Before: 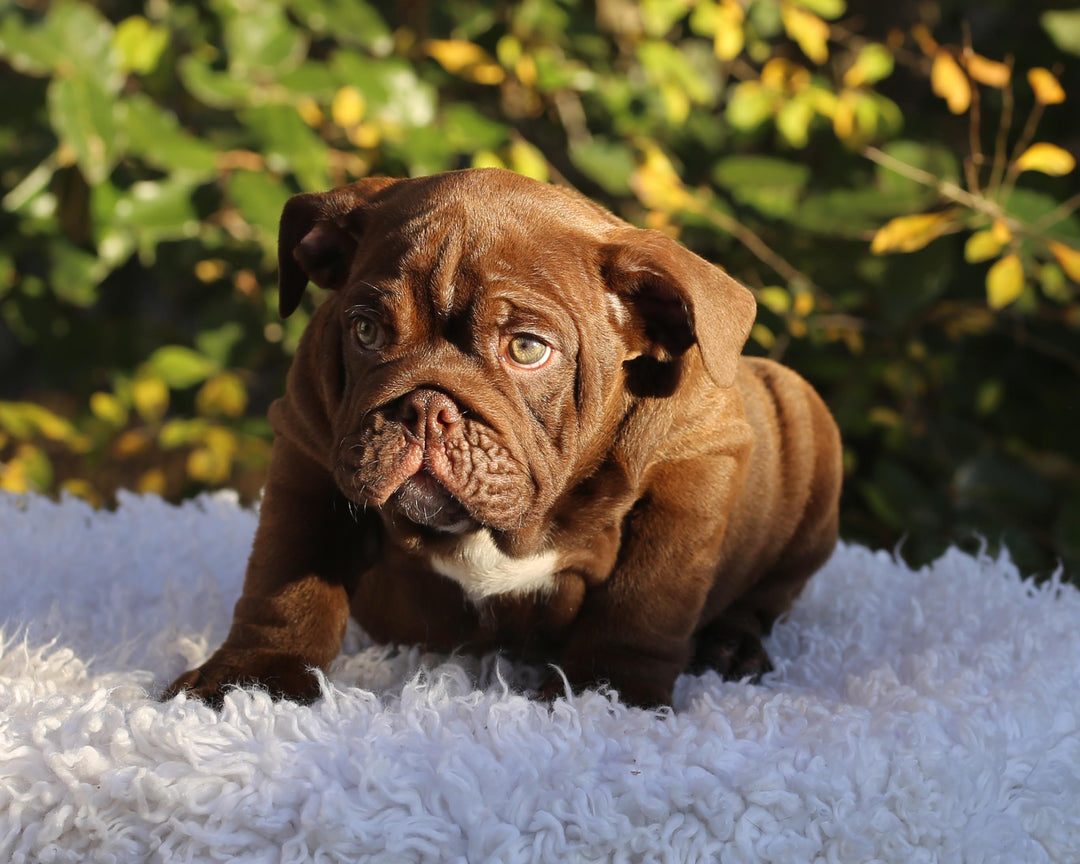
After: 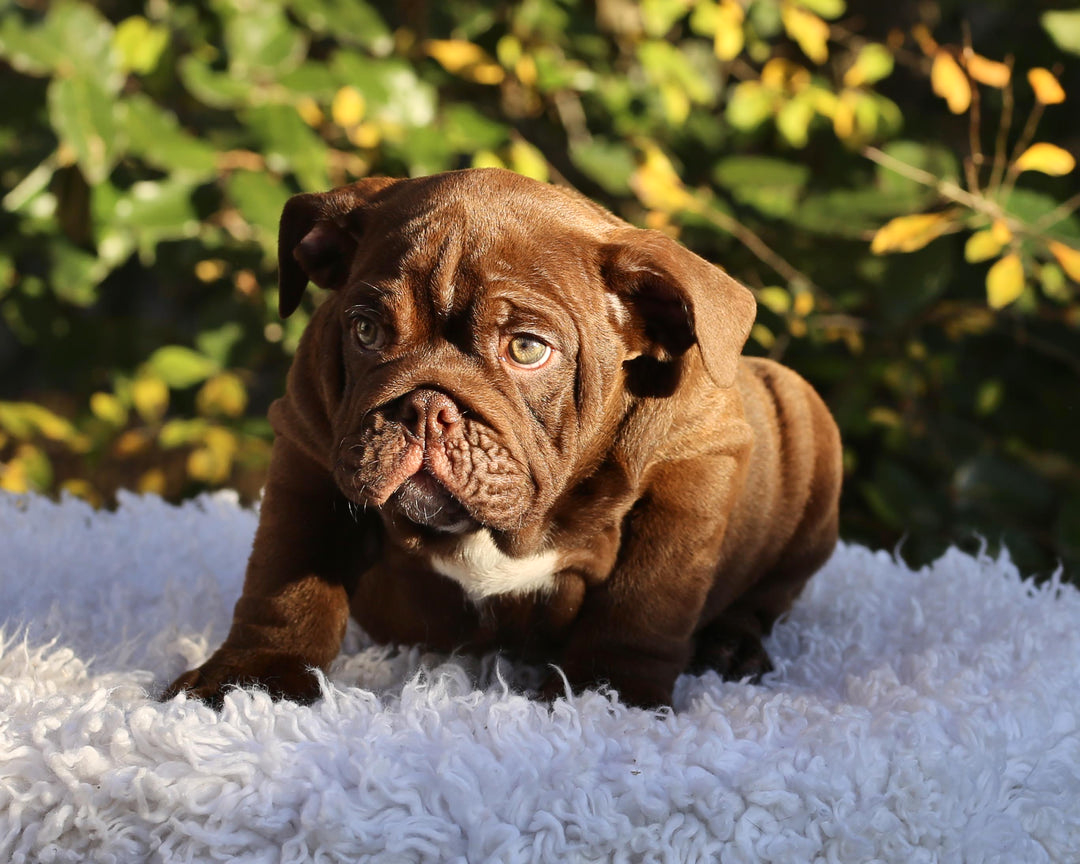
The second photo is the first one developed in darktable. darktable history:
contrast brightness saturation: contrast 0.14
shadows and highlights: soften with gaussian
tone equalizer: on, module defaults
